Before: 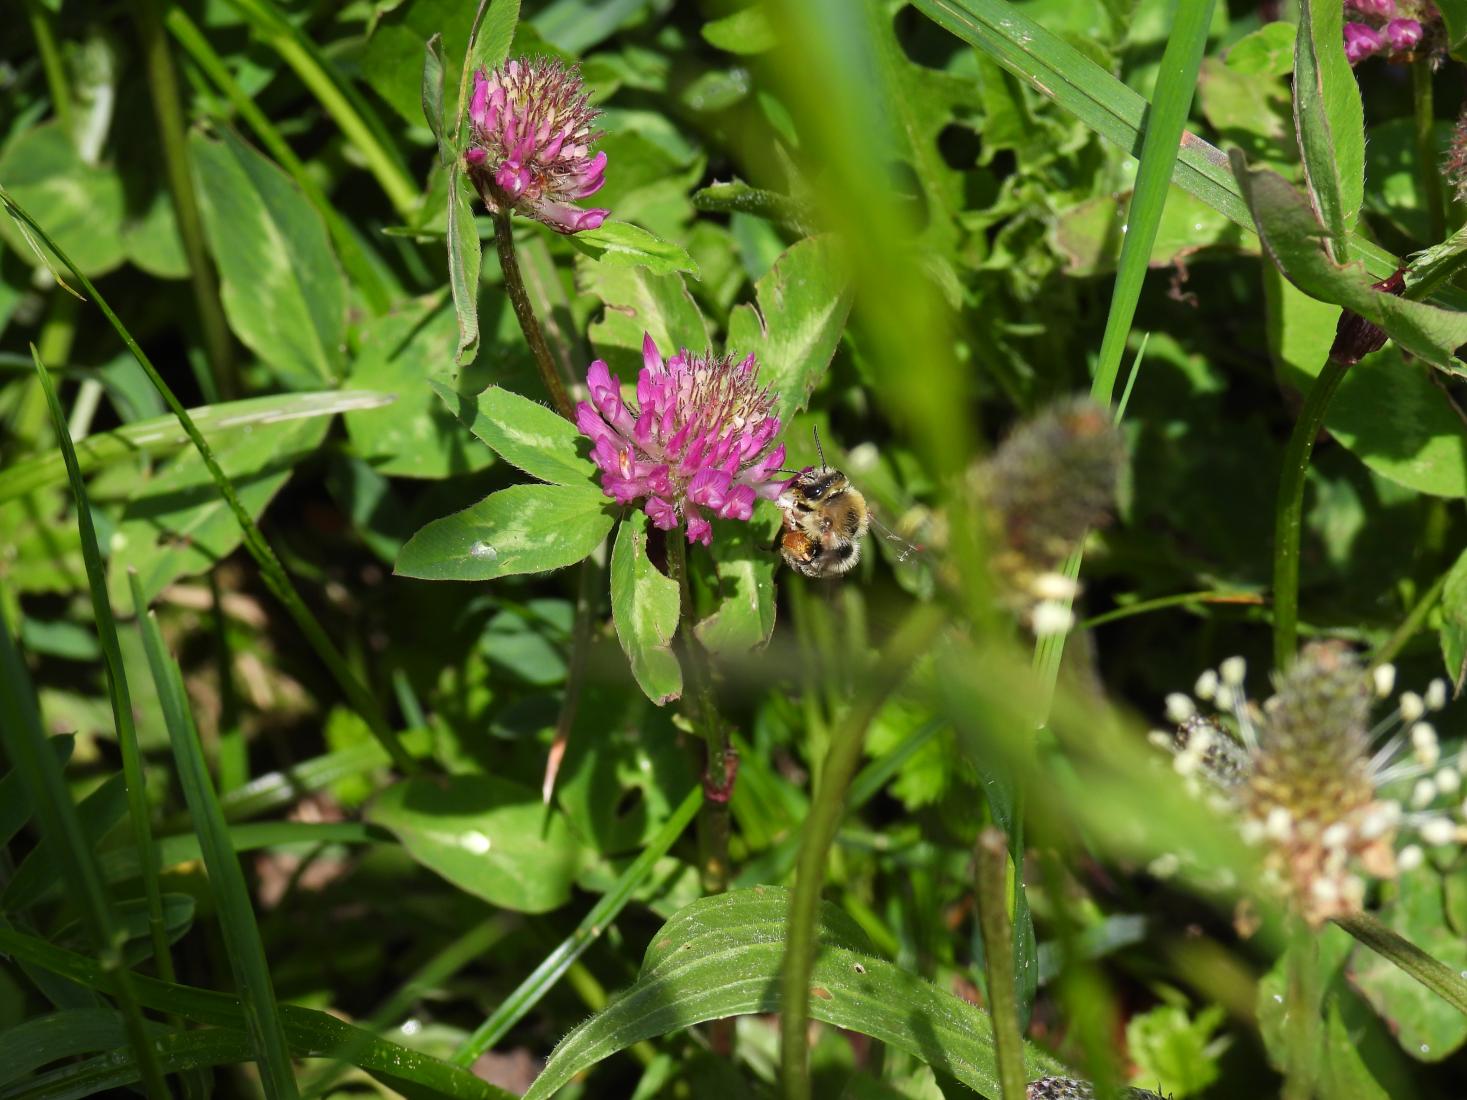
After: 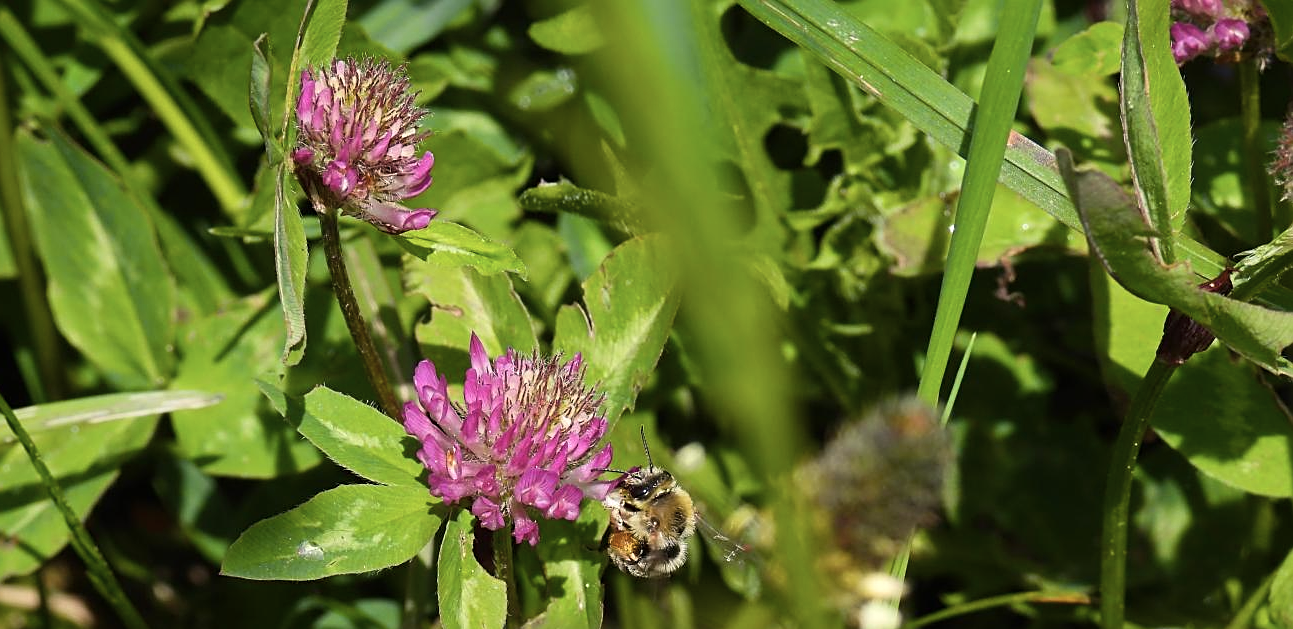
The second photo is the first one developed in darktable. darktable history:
color balance rgb: linear chroma grading › global chroma 33.4%
sharpen: on, module defaults
crop and rotate: left 11.812%, bottom 42.776%
contrast brightness saturation: contrast 0.1, saturation -0.36
color correction: highlights a* 0.816, highlights b* 2.78, saturation 1.1
